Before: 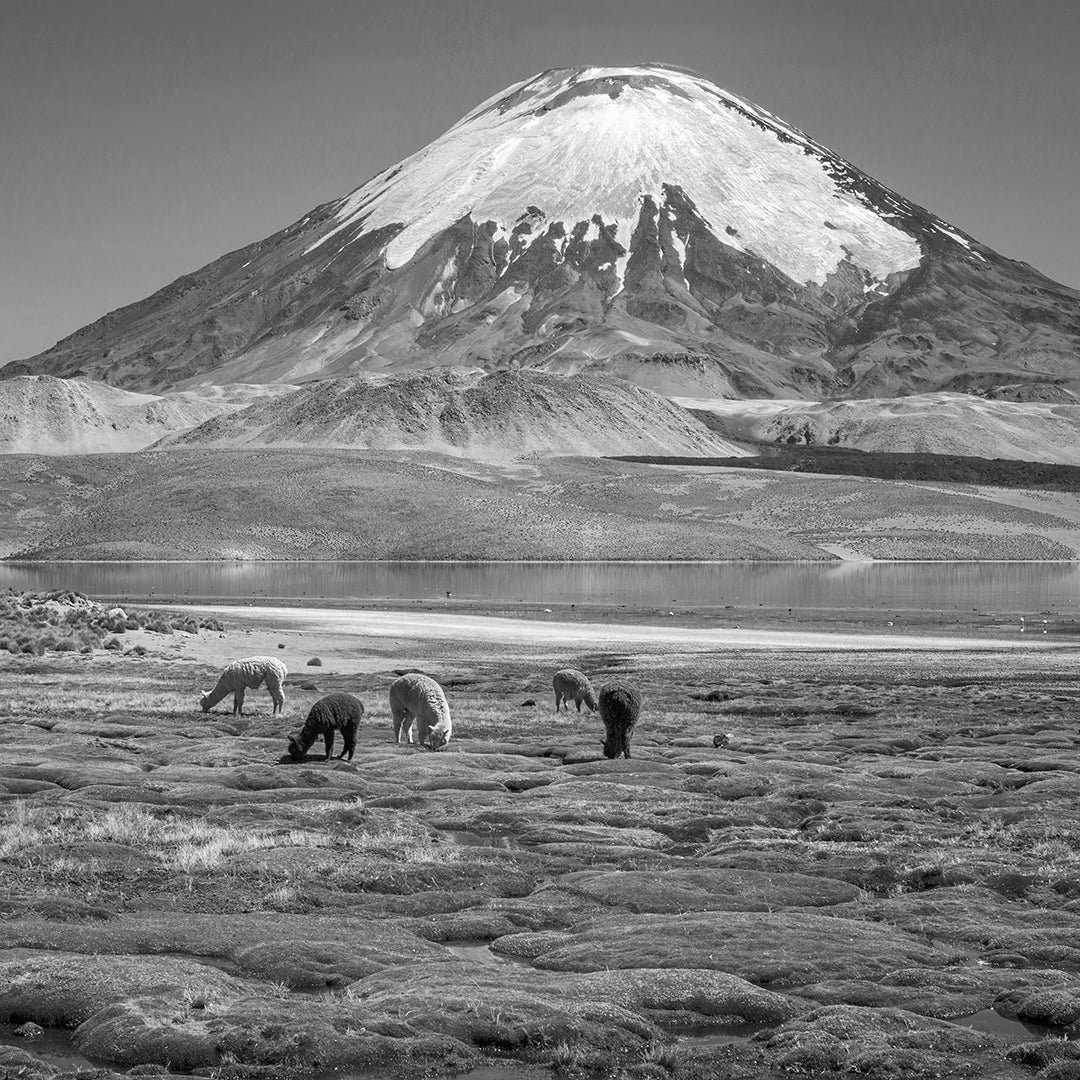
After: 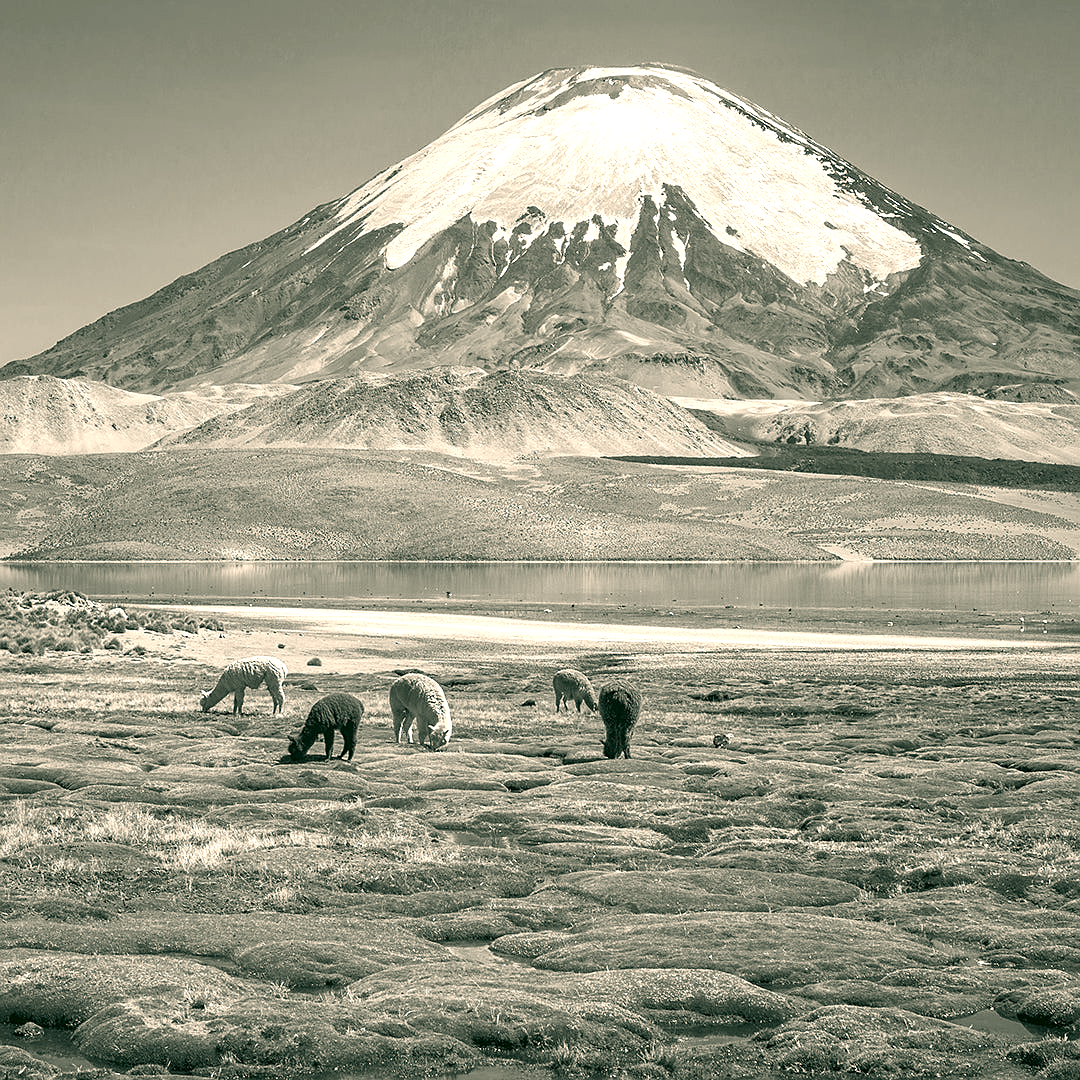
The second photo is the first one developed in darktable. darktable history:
exposure: black level correction 0, exposure 0.69 EV, compensate highlight preservation false
color calibration: illuminant as shot in camera, x 0.358, y 0.373, temperature 4628.91 K
color correction: highlights a* 4.94, highlights b* 24.81, shadows a* -15.61, shadows b* 3.89
sharpen: radius 0.979, amount 0.613
